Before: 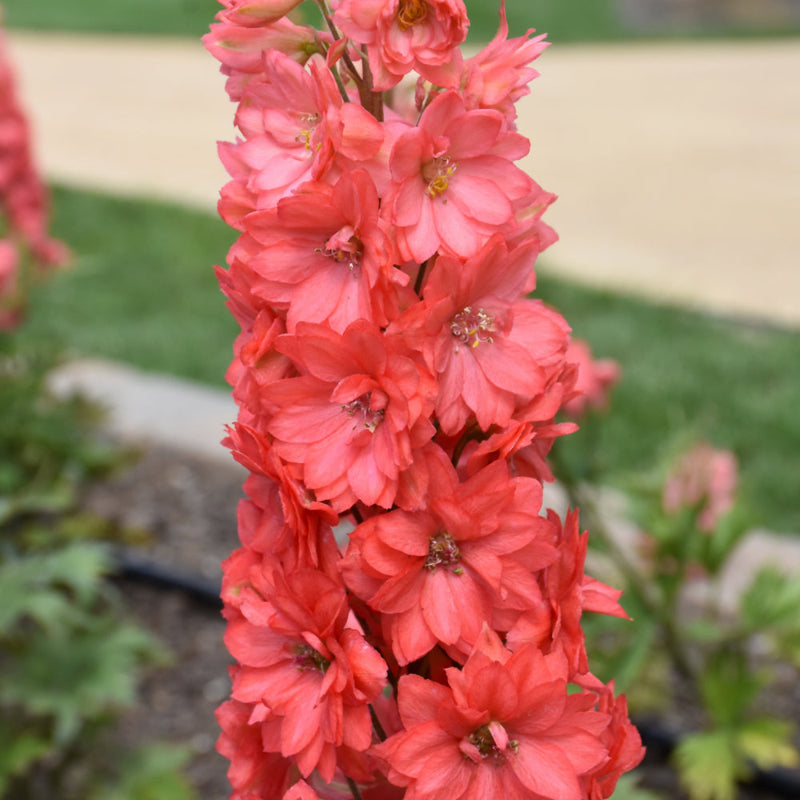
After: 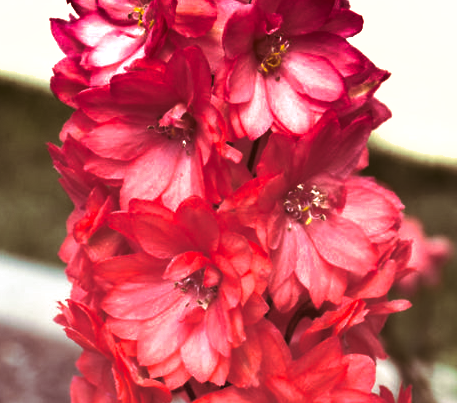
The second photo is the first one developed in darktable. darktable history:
shadows and highlights: shadows 20.91, highlights -82.73, soften with gaussian
crop: left 20.932%, top 15.471%, right 21.848%, bottom 34.081%
exposure: exposure 0.781 EV, compensate highlight preservation false
split-toning: on, module defaults
